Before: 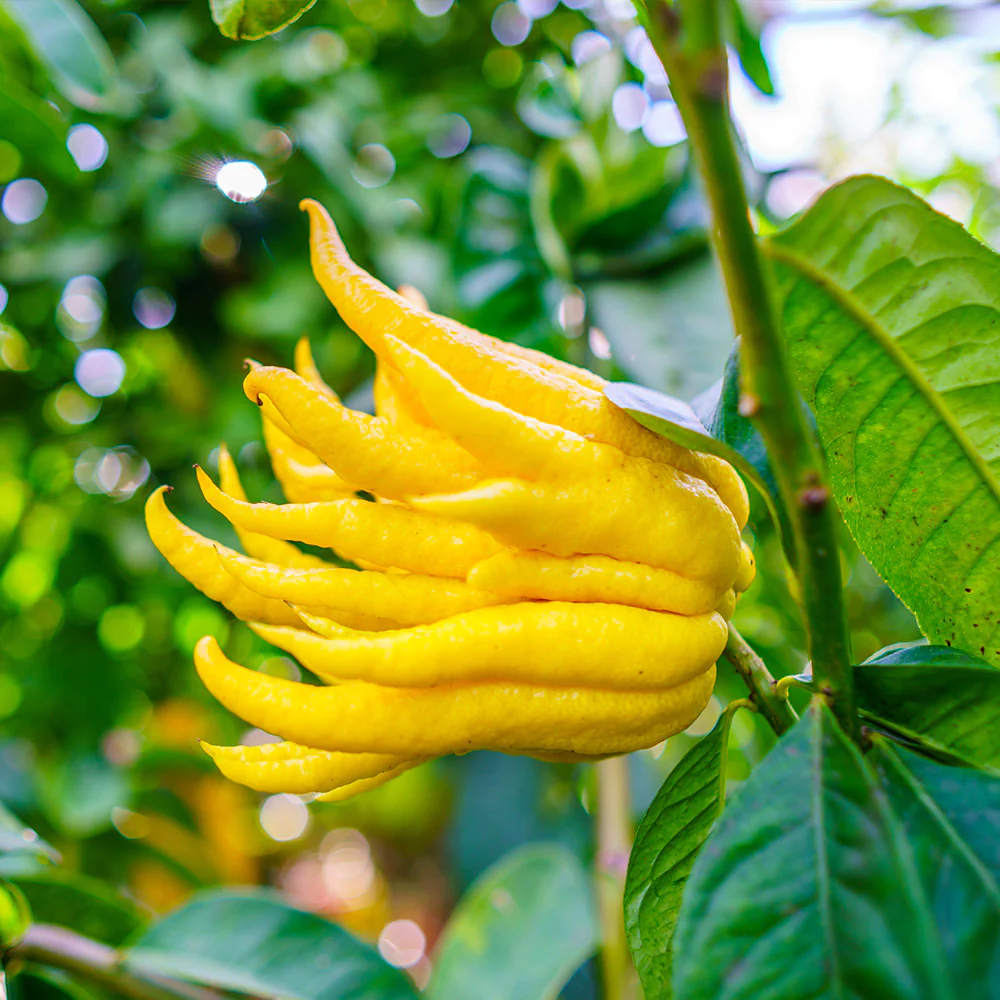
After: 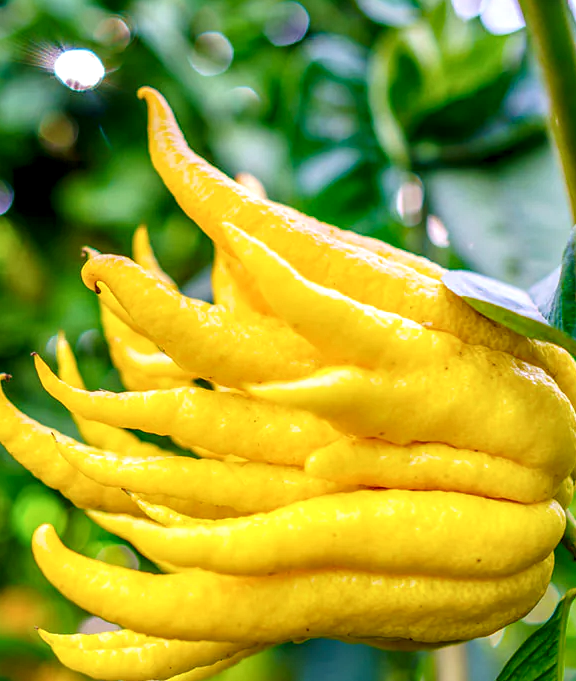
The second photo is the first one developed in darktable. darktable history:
crop: left 16.232%, top 11.223%, right 26.16%, bottom 20.638%
local contrast: detail 150%
